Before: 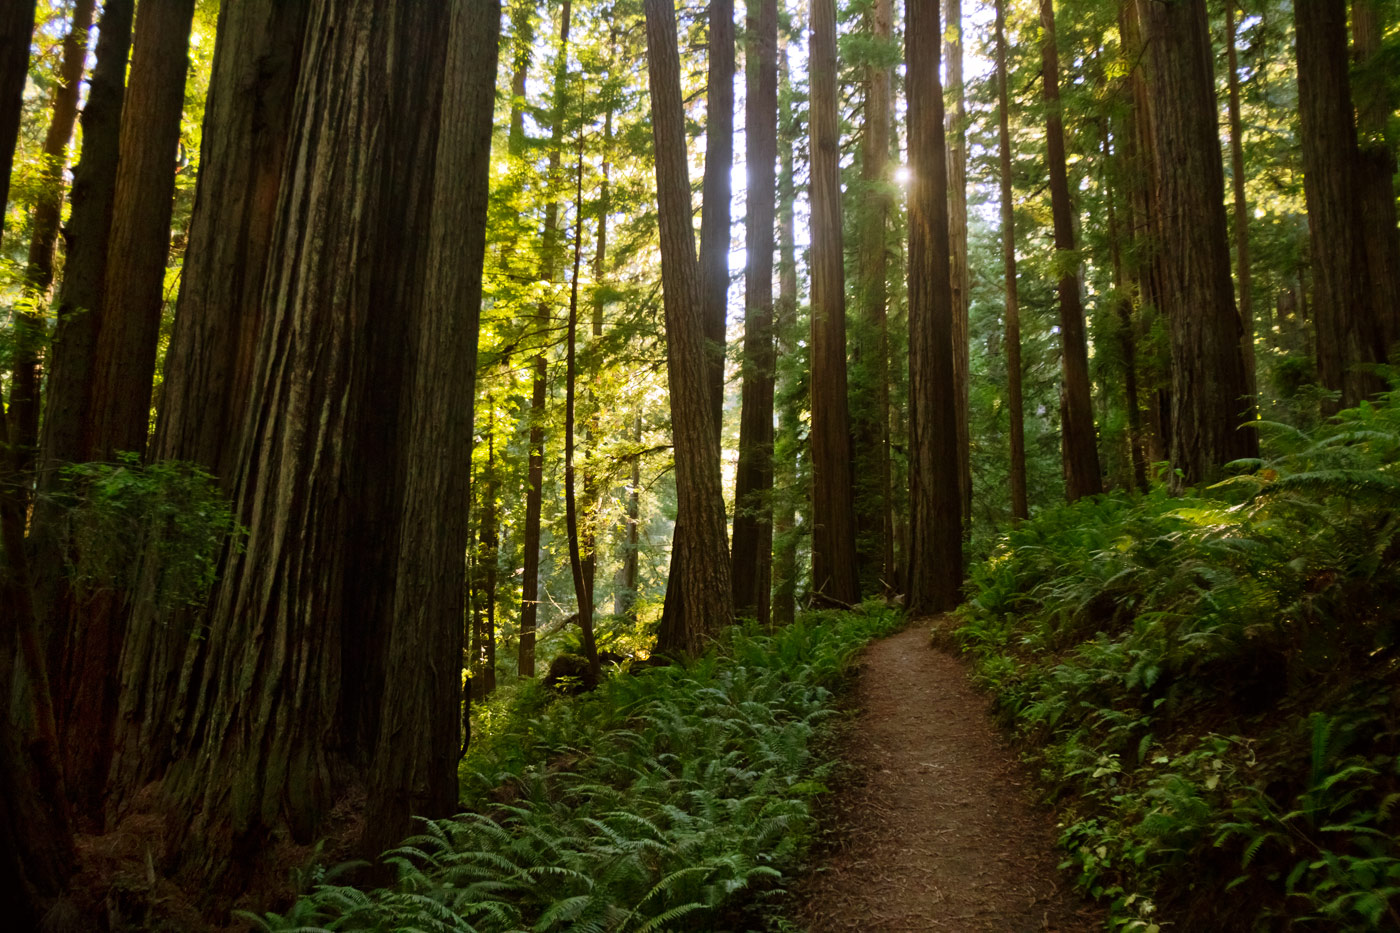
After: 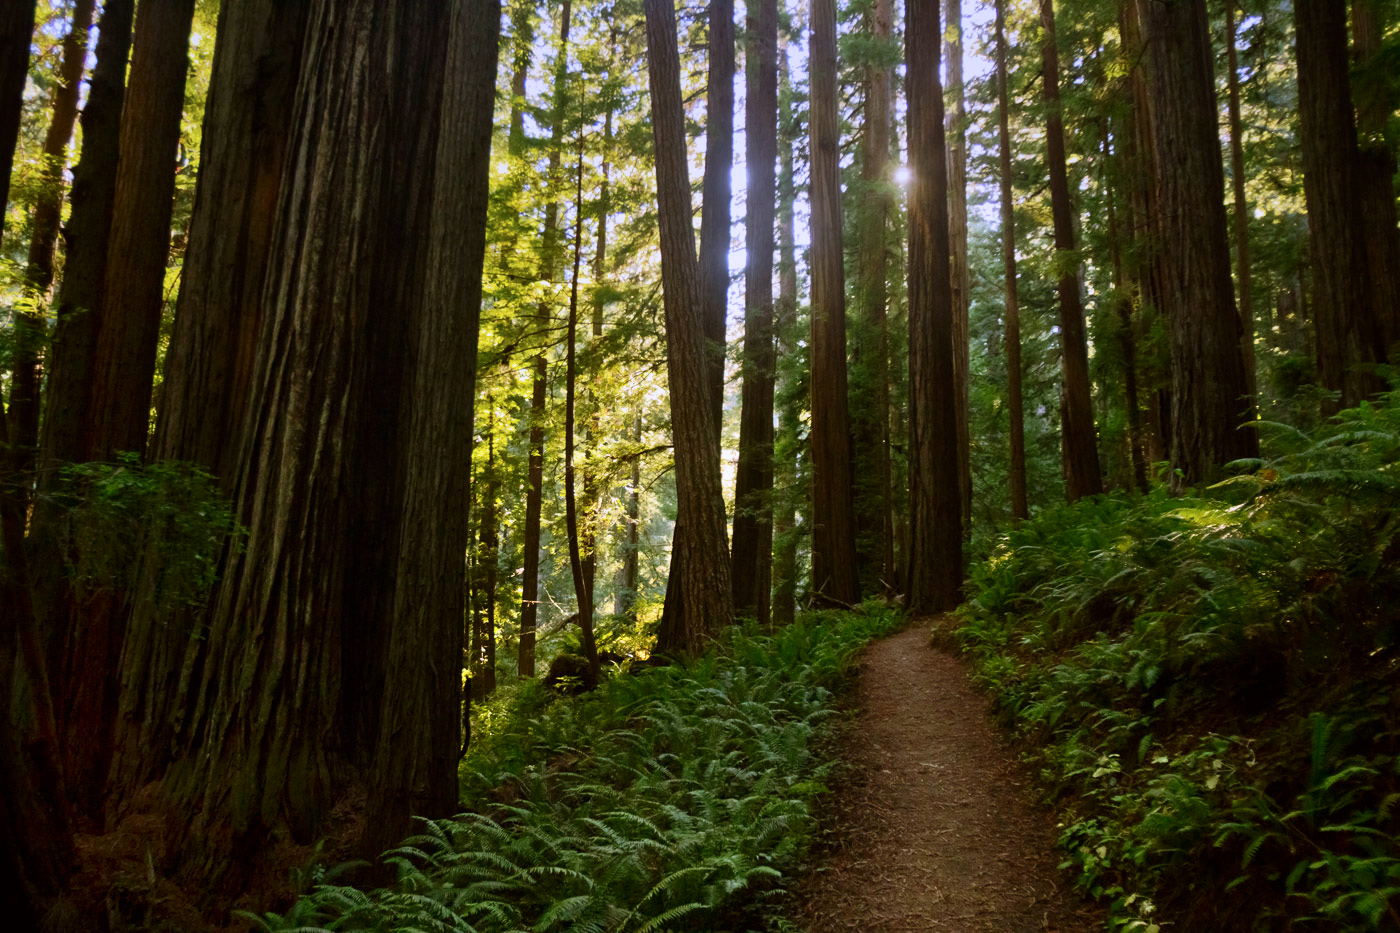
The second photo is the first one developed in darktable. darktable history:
graduated density: hue 238.83°, saturation 50%
shadows and highlights: shadows -30, highlights 30
exposure: exposure 0.3 EV, compensate highlight preservation false
